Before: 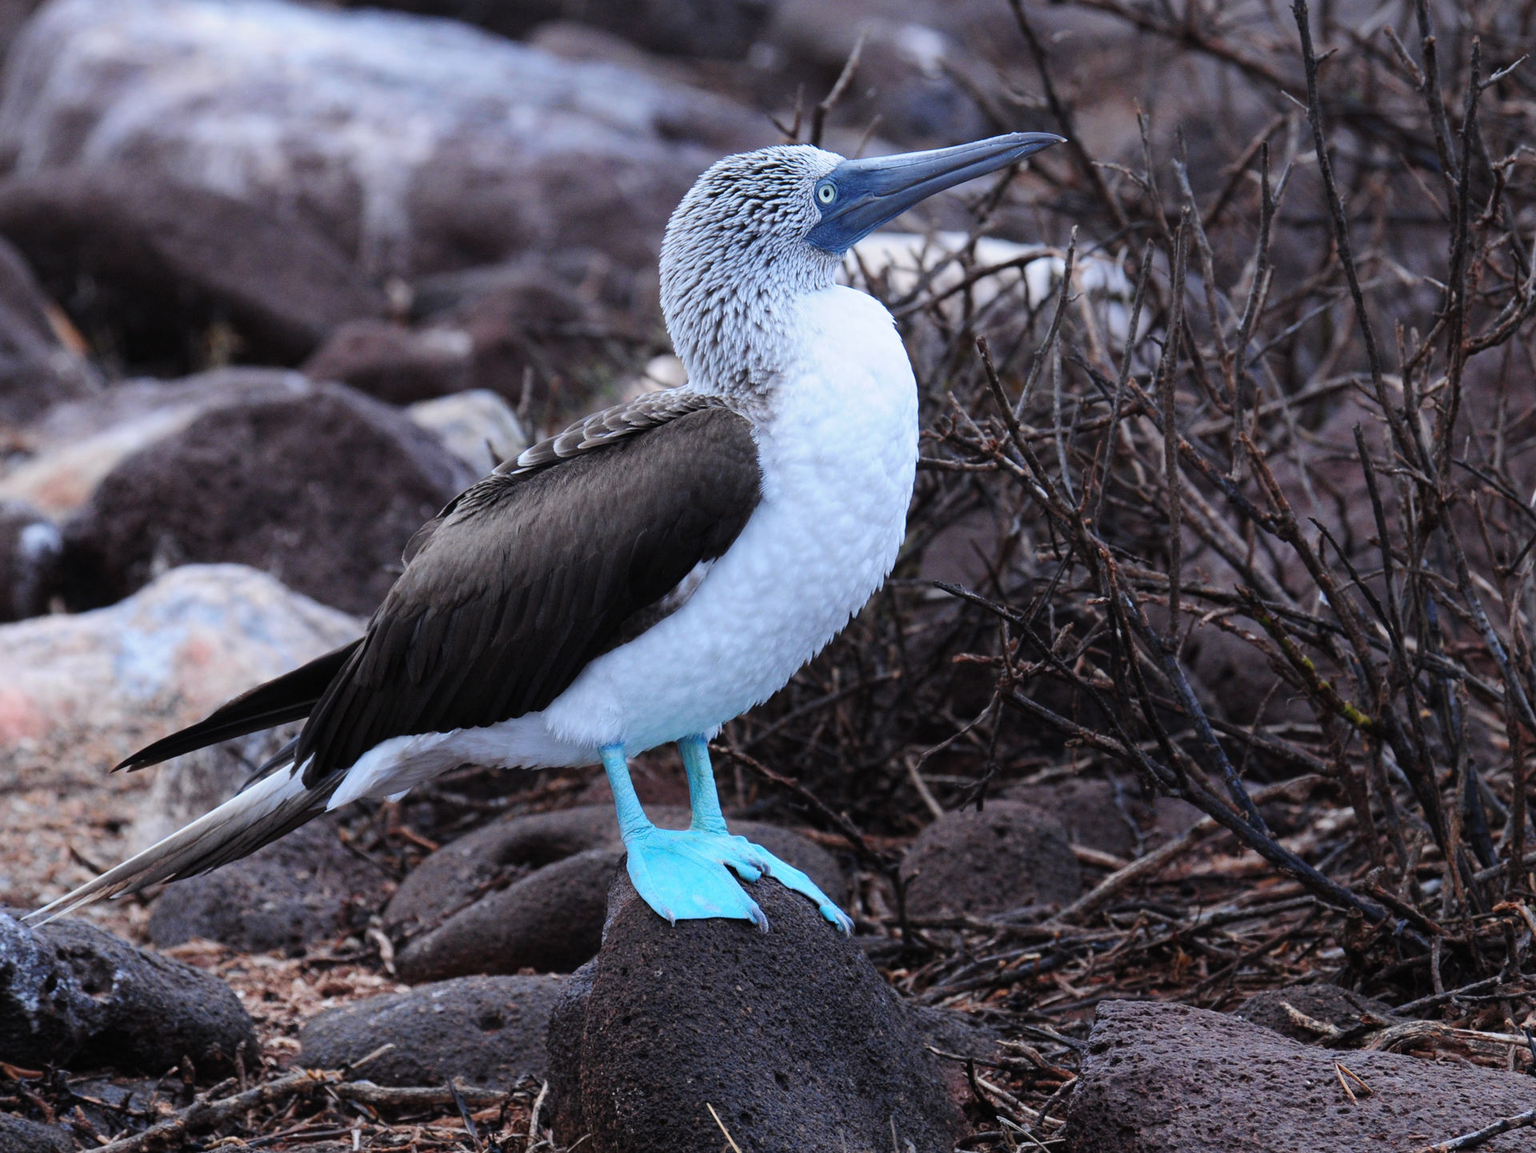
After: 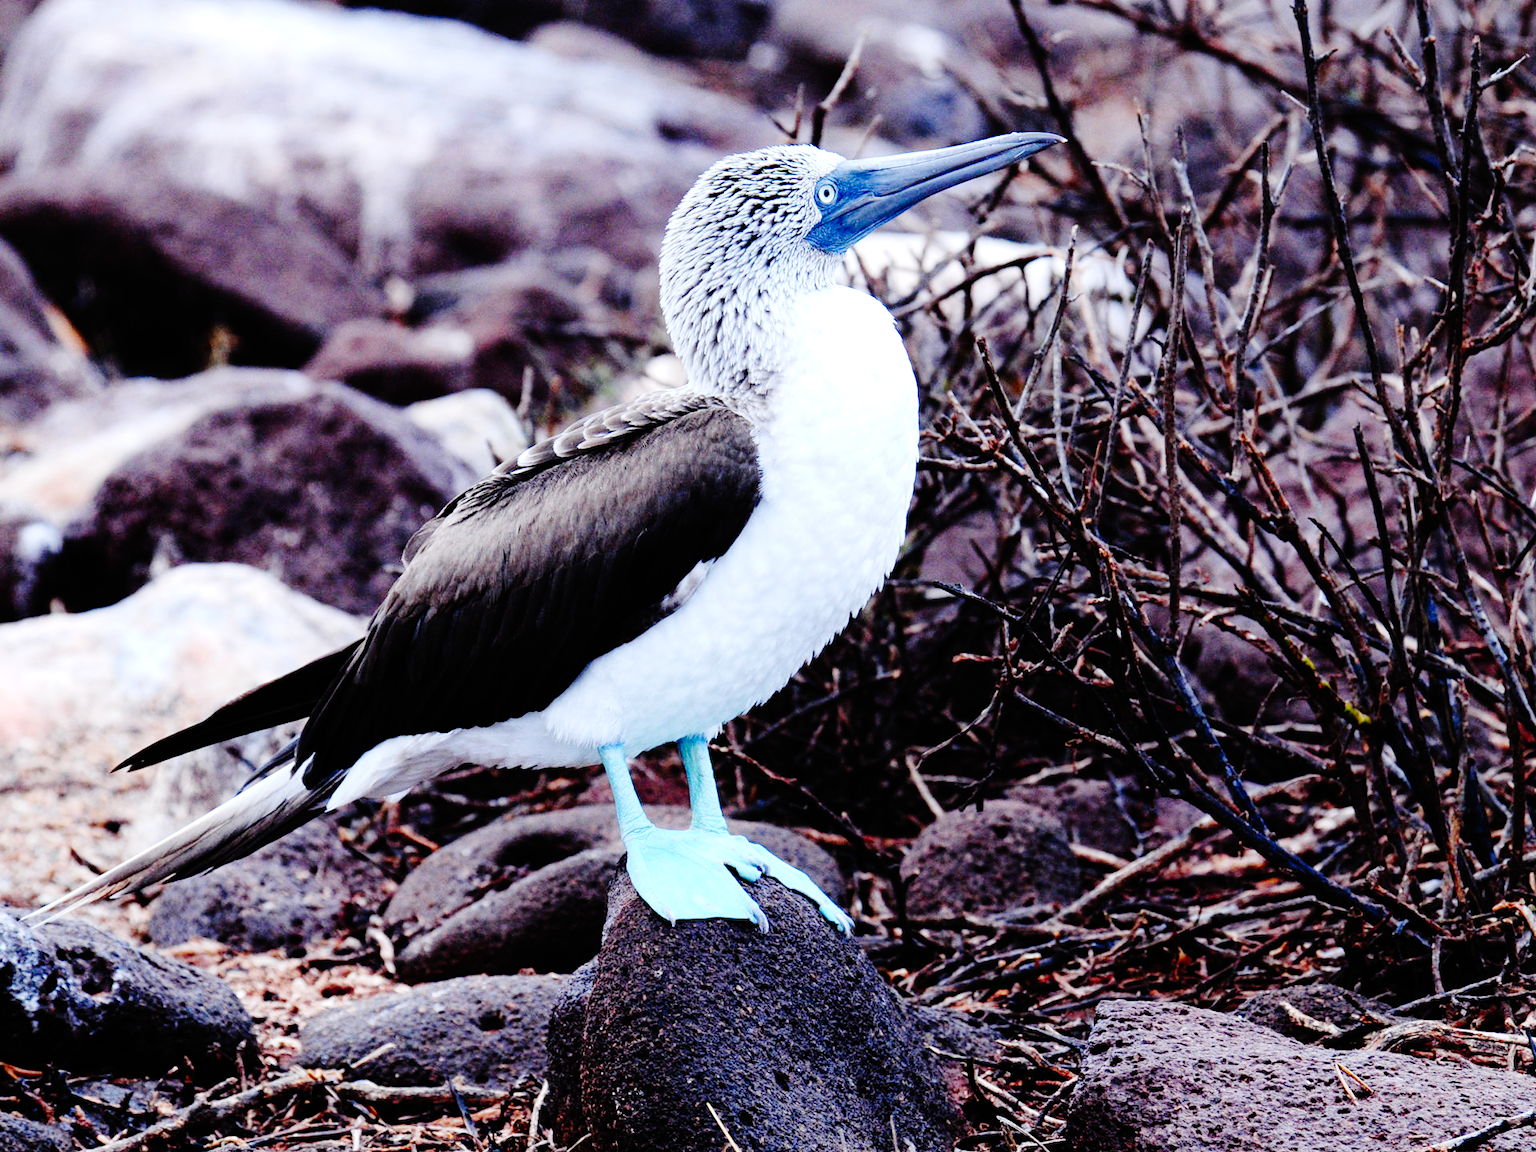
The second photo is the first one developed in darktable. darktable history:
base curve: curves: ch0 [(0, 0) (0.036, 0.01) (0.123, 0.254) (0.258, 0.504) (0.507, 0.748) (1, 1)], preserve colors none
exposure: black level correction 0.001, exposure 0.5 EV, compensate highlight preservation false
